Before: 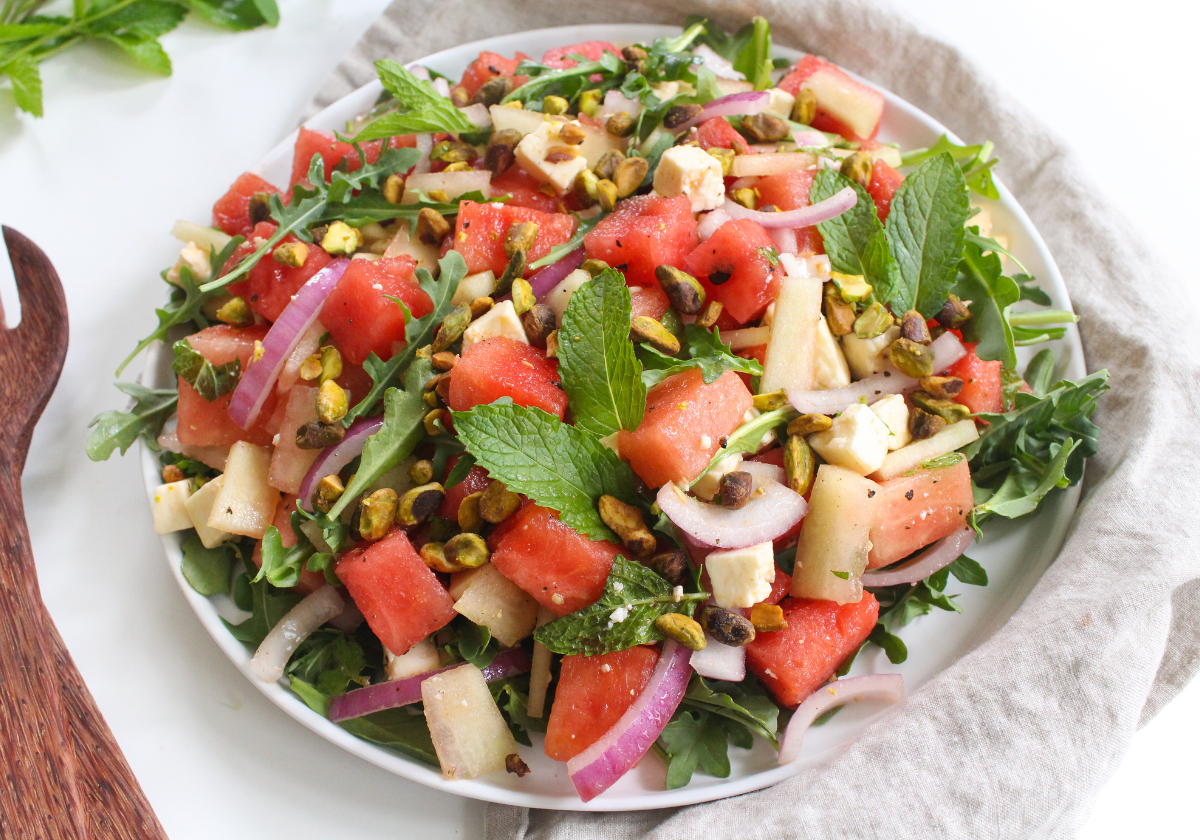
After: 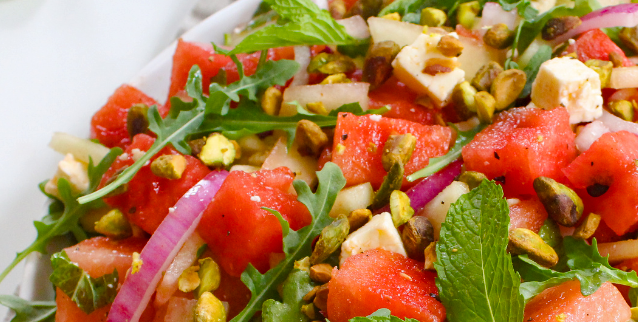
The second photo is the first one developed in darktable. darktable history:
color balance rgb: linear chroma grading › shadows 19.148%, linear chroma grading › highlights 3.14%, linear chroma grading › mid-tones 10.036%, perceptual saturation grading › global saturation 20%, perceptual saturation grading › highlights -25.538%, perceptual saturation grading › shadows 24.481%
haze removal: on, module defaults
crop: left 10.247%, top 10.587%, right 36.531%, bottom 51.021%
shadows and highlights: shadows 25.99, highlights -24.89
